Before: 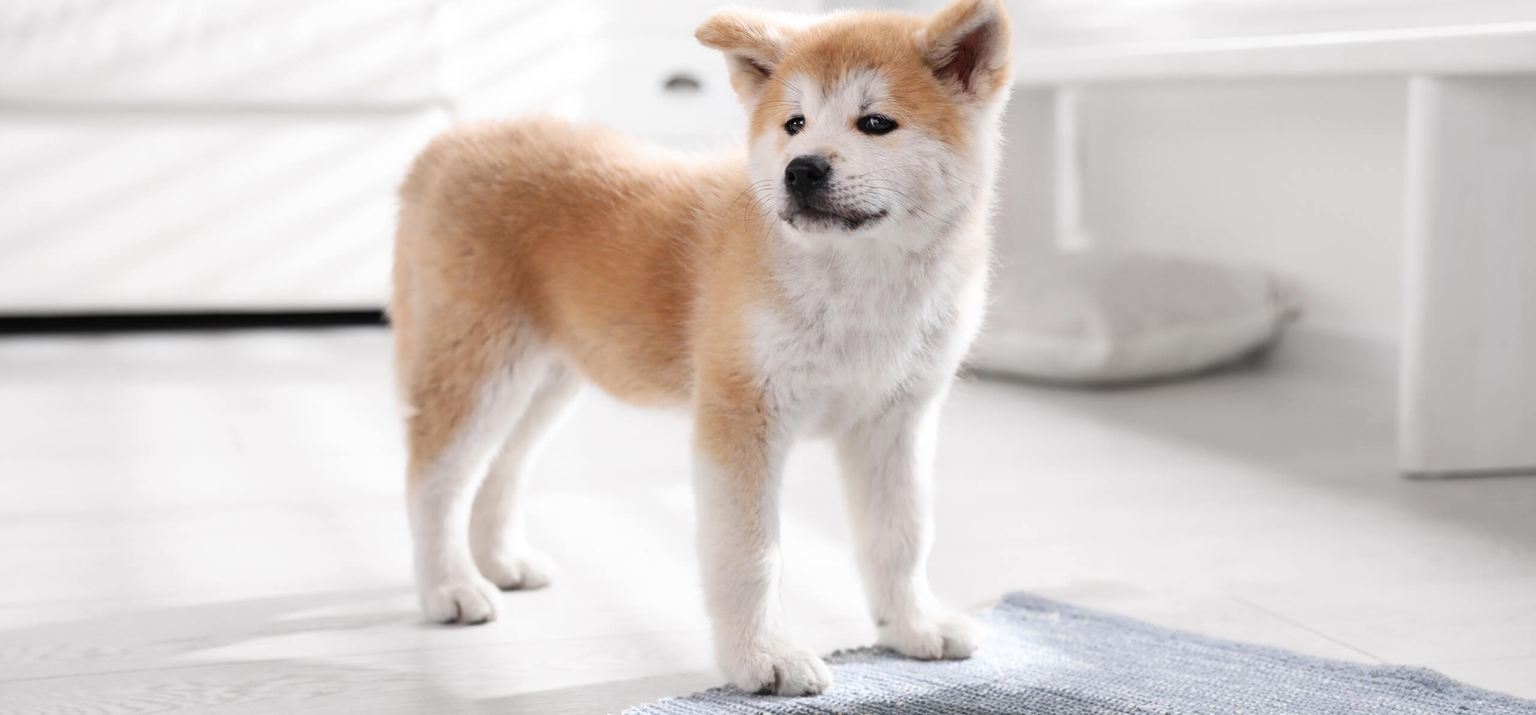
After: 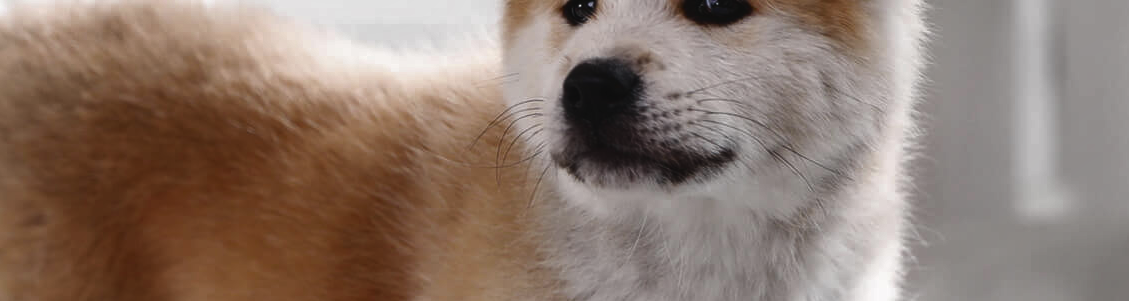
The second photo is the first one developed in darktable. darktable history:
contrast brightness saturation: brightness -0.531
shadows and highlights: soften with gaussian
crop: left 29.114%, top 16.8%, right 26.746%, bottom 57.877%
exposure: black level correction -0.031, compensate highlight preservation false
